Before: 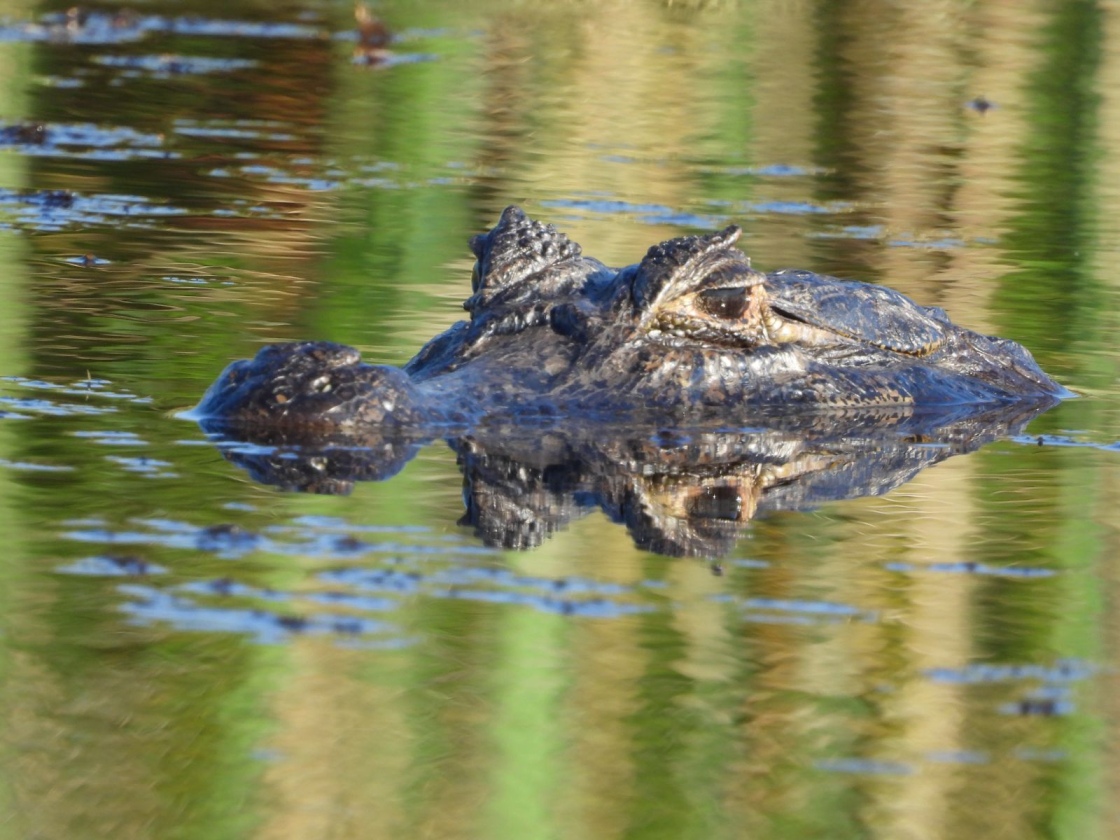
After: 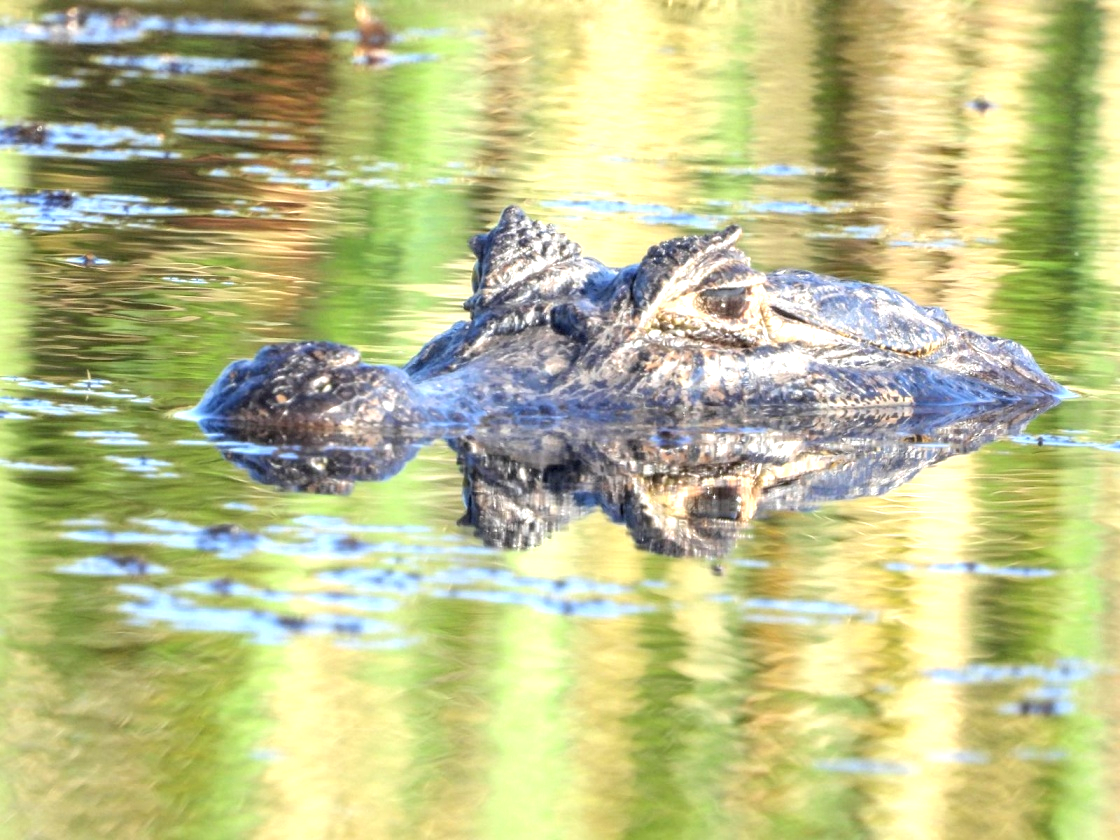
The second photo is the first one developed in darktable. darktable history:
exposure: black level correction 0.001, exposure 0.961 EV, compensate exposure bias true, compensate highlight preservation false
contrast brightness saturation: brightness 0.272
local contrast: highlights 60%, shadows 61%, detail 160%
